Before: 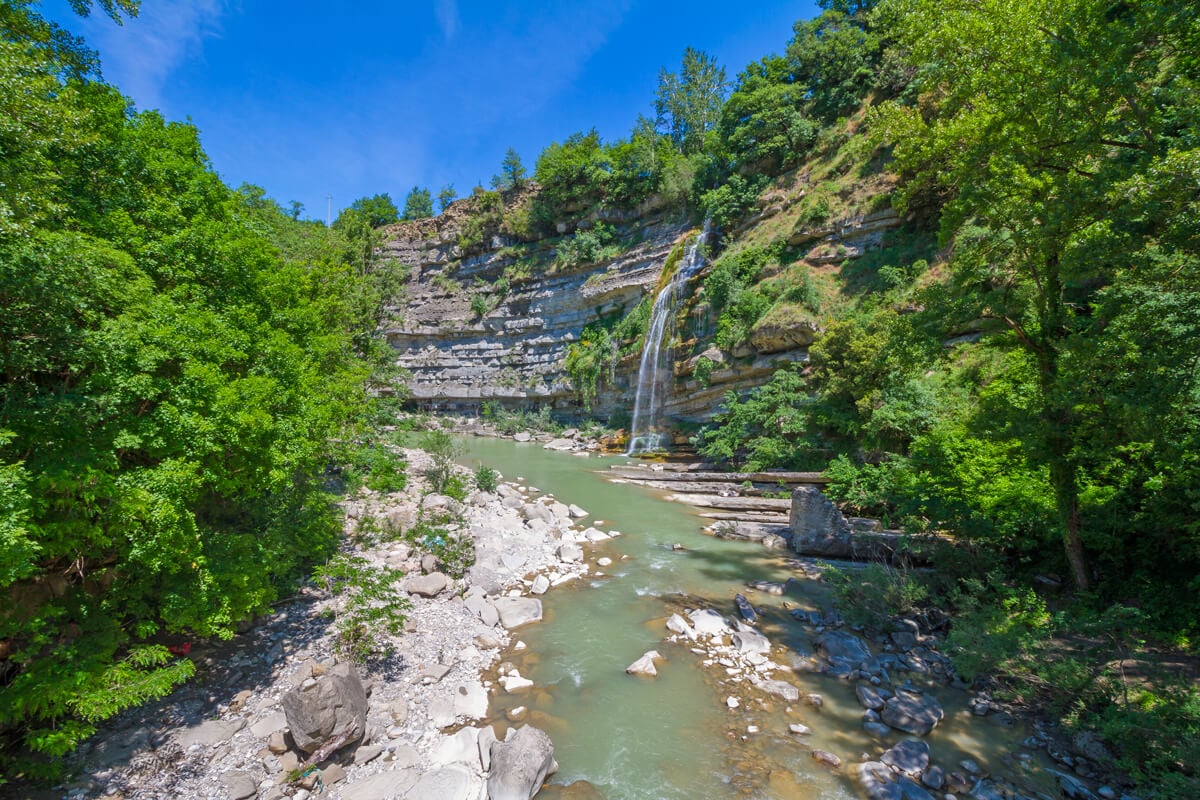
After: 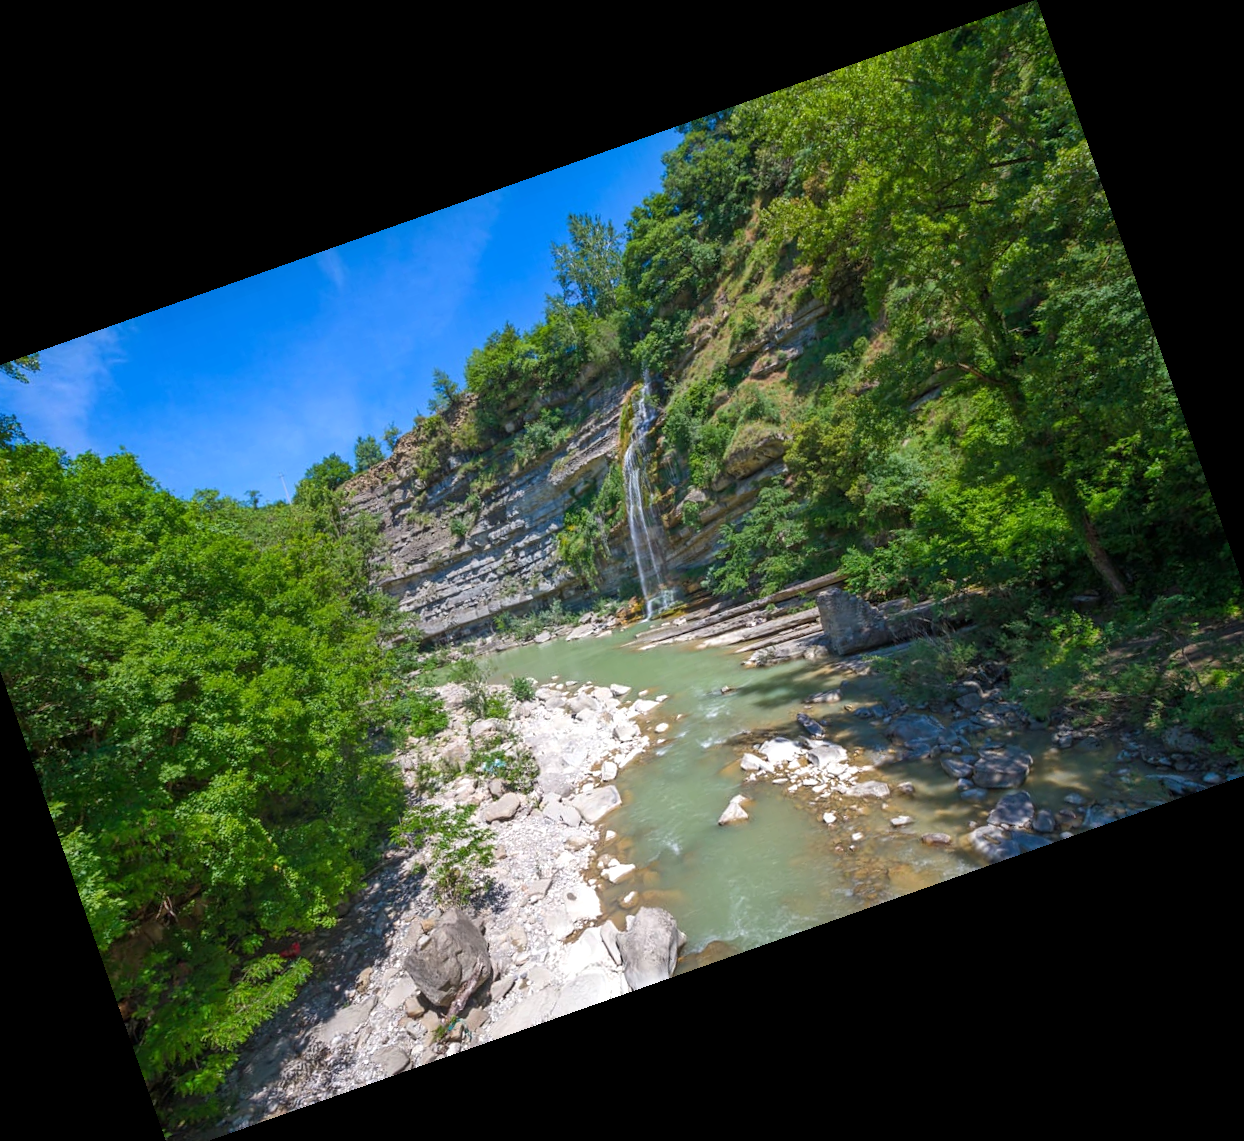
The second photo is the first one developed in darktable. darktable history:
crop and rotate: angle 19.43°, left 6.812%, right 4.125%, bottom 1.087%
tone equalizer: -8 EV -0.001 EV, -7 EV 0.001 EV, -6 EV -0.002 EV, -5 EV -0.003 EV, -4 EV -0.062 EV, -3 EV -0.222 EV, -2 EV -0.267 EV, -1 EV 0.105 EV, +0 EV 0.303 EV
